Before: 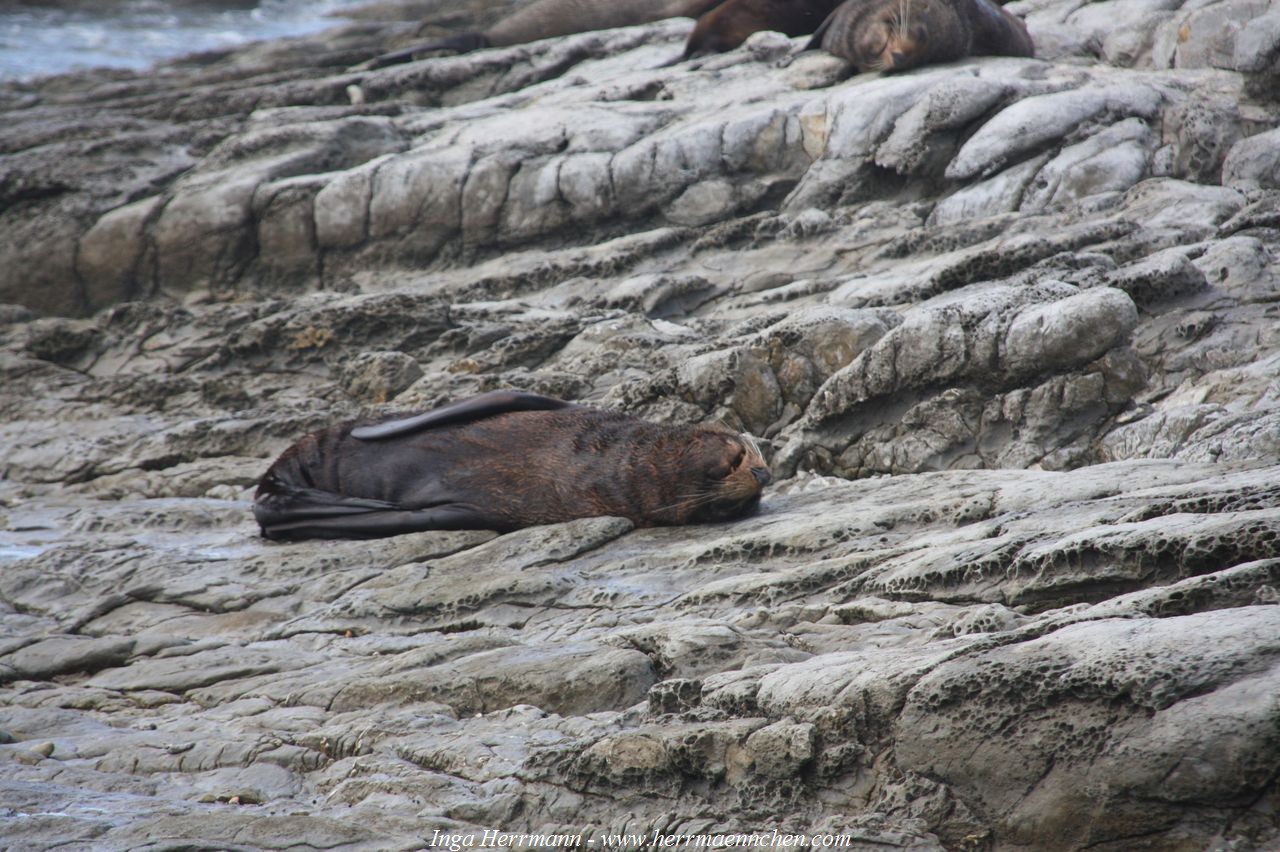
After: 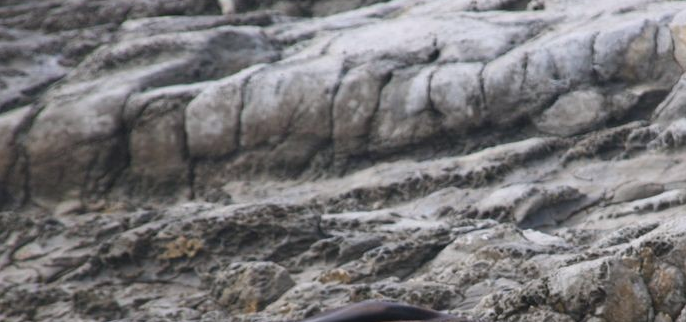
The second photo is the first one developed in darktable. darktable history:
crop: left 10.121%, top 10.631%, right 36.218%, bottom 51.526%
white balance: red 1.009, blue 1.027
rotate and perspective: automatic cropping off
